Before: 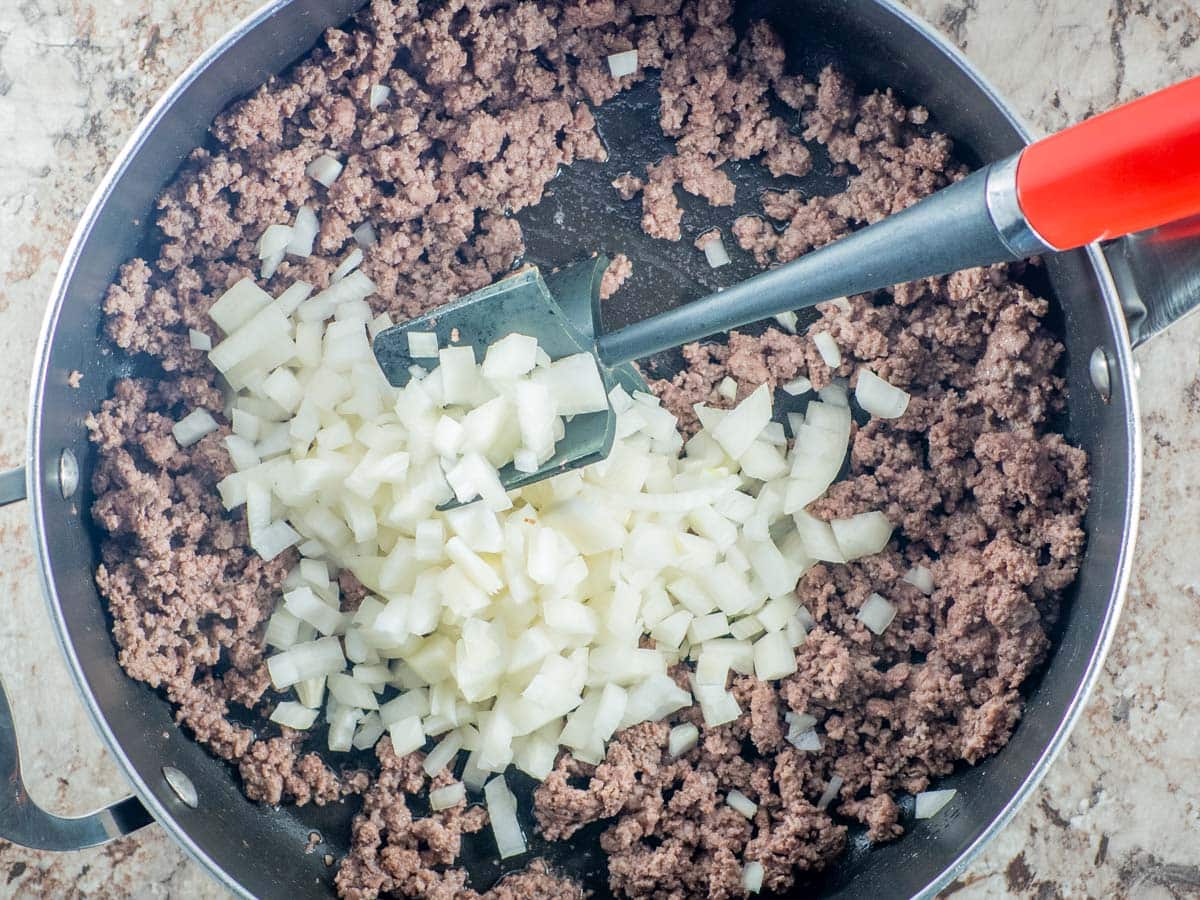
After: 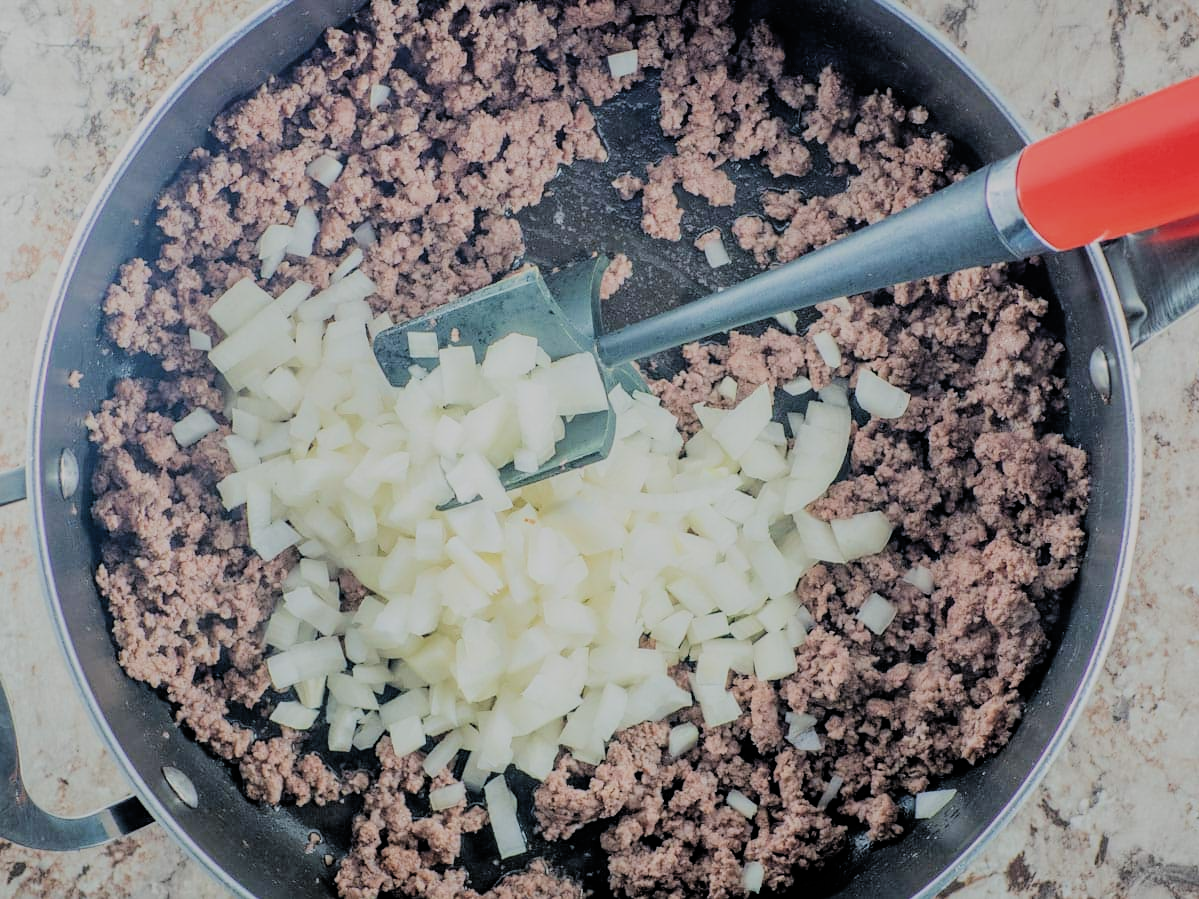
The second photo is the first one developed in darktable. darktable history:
crop: left 0.052%
filmic rgb: black relative exposure -6.07 EV, white relative exposure 6.95 EV, threshold 2.98 EV, hardness 2.23, color science v4 (2020), enable highlight reconstruction true
